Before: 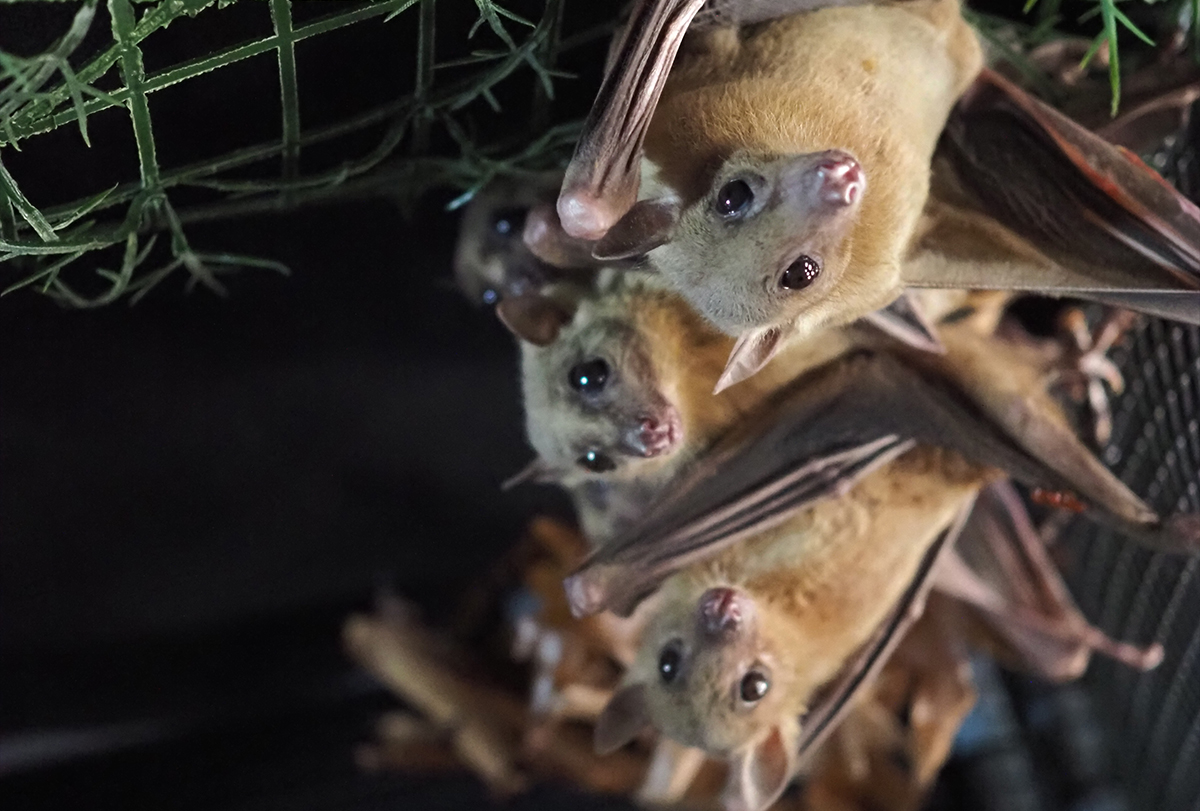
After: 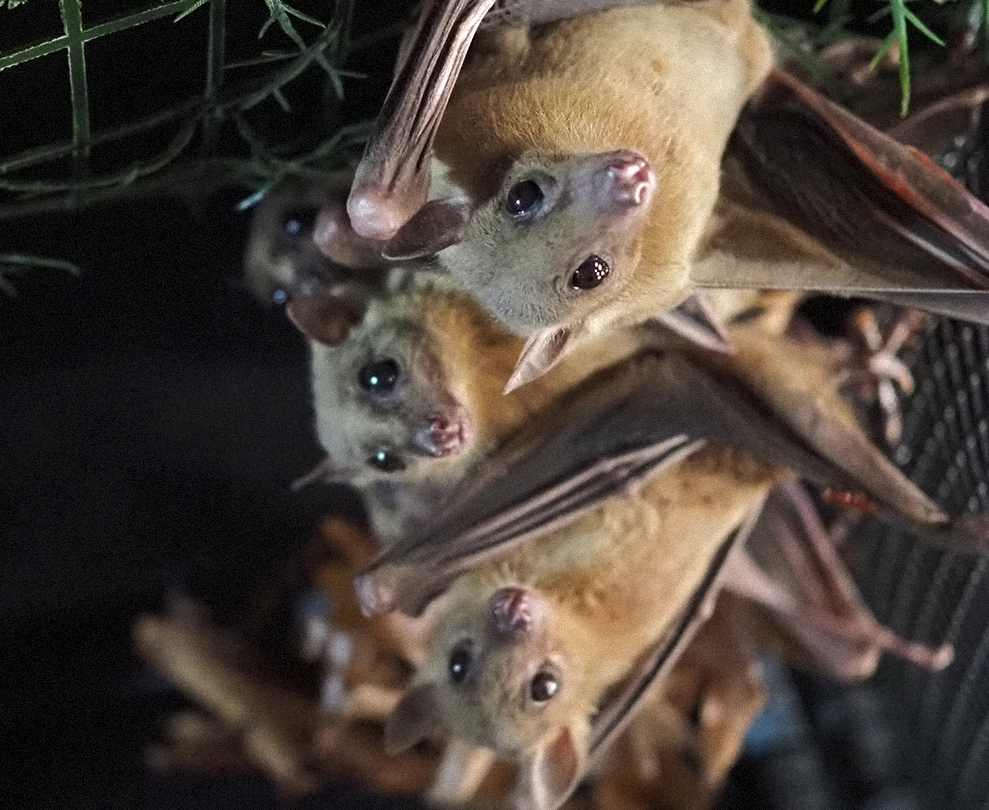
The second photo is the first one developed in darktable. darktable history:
crop: left 17.582%, bottom 0.031%
contrast equalizer: y [[0.5 ×4, 0.525, 0.667], [0.5 ×6], [0.5 ×6], [0 ×4, 0.042, 0], [0, 0, 0.004, 0.1, 0.191, 0.131]]
grain: mid-tones bias 0%
